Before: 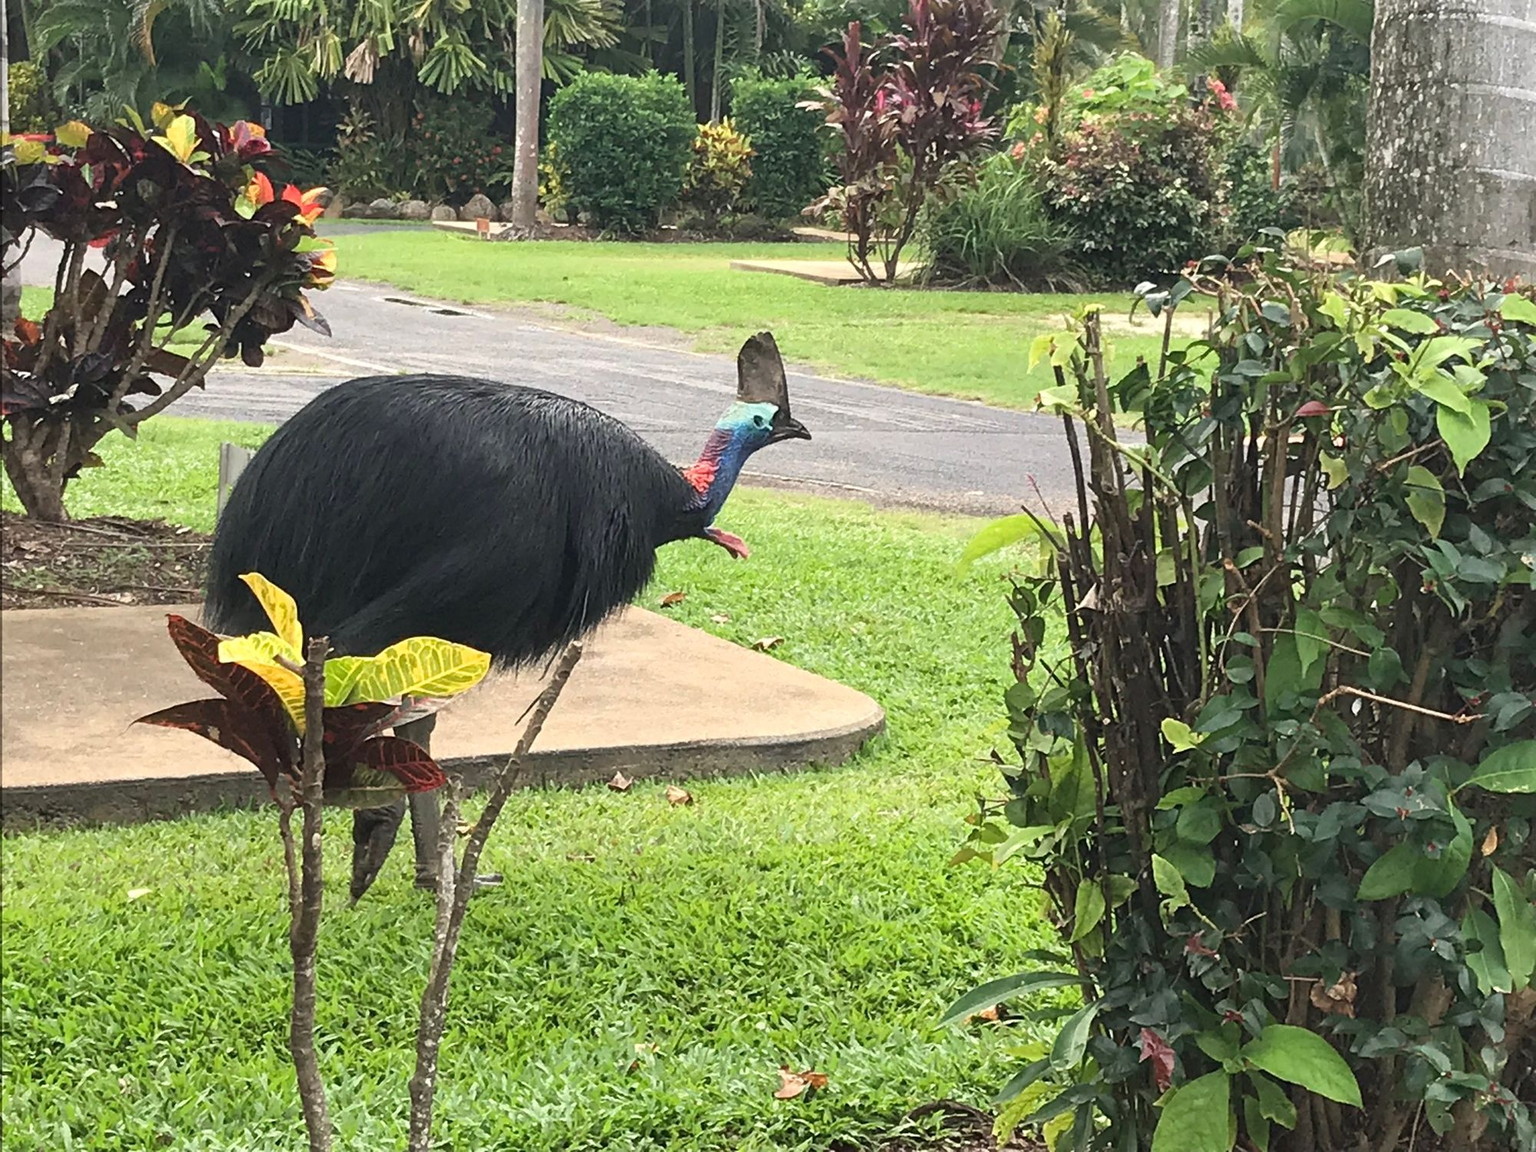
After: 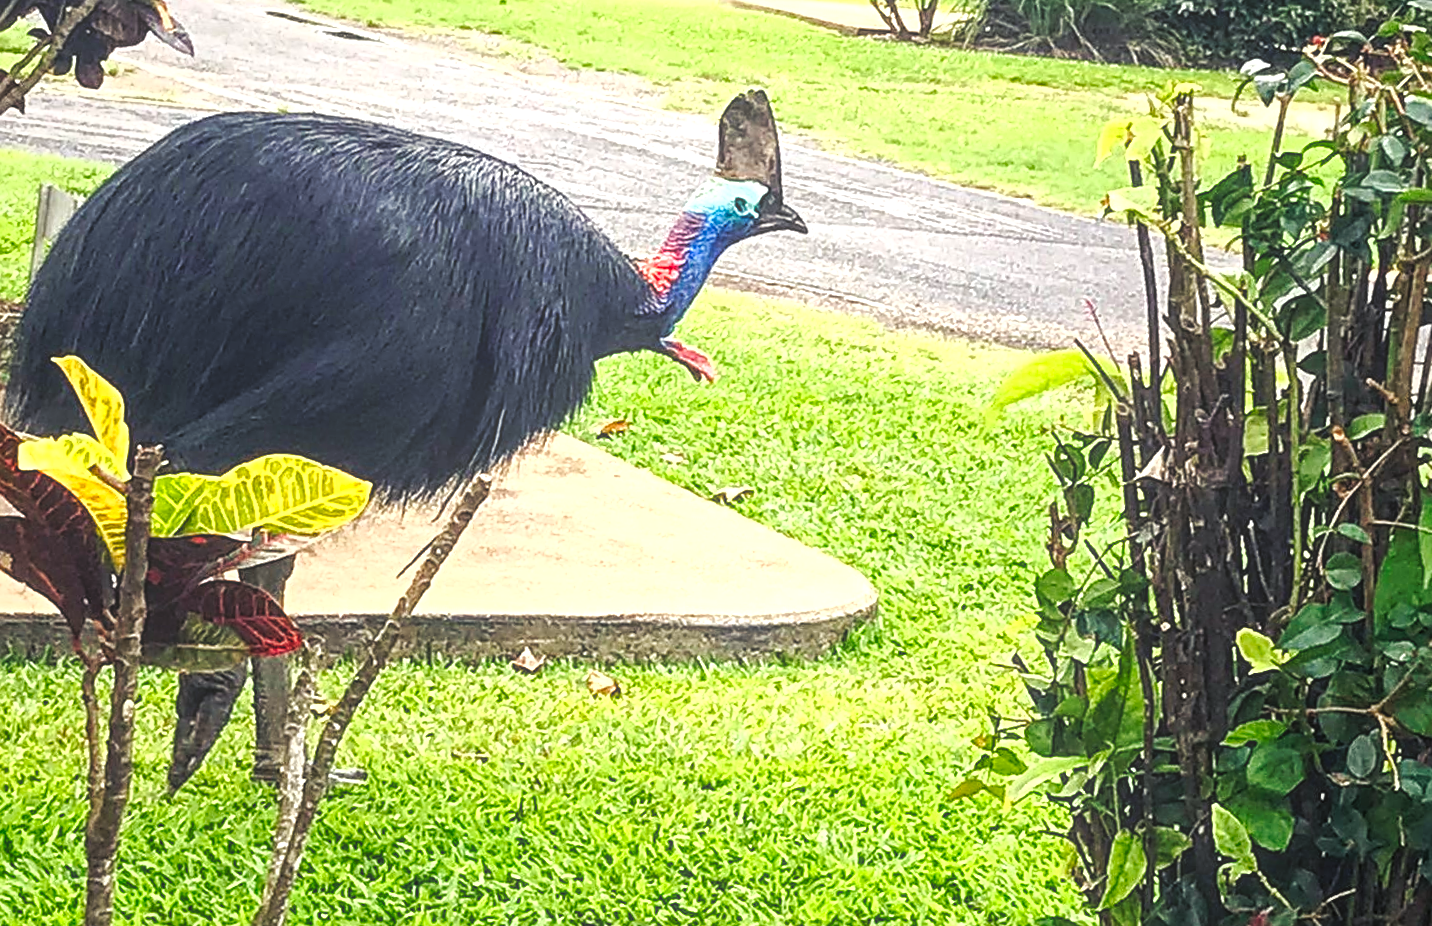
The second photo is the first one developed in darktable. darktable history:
crop and rotate: angle -4.02°, left 9.738%, top 20.44%, right 12.112%, bottom 12.156%
exposure: black level correction 0, exposure 0.694 EV, compensate highlight preservation false
local contrast: highlights 66%, shadows 33%, detail 166%, midtone range 0.2
color balance rgb: shadows lift › luminance -21.934%, shadows lift › chroma 6.521%, shadows lift › hue 268.96°, perceptual saturation grading › global saturation 20%, perceptual saturation grading › highlights -24.724%, perceptual saturation grading › shadows 50.122%
tone curve: curves: ch0 [(0, 0) (0.003, 0.006) (0.011, 0.007) (0.025, 0.01) (0.044, 0.015) (0.069, 0.023) (0.1, 0.031) (0.136, 0.045) (0.177, 0.066) (0.224, 0.098) (0.277, 0.139) (0.335, 0.194) (0.399, 0.254) (0.468, 0.346) (0.543, 0.45) (0.623, 0.56) (0.709, 0.667) (0.801, 0.78) (0.898, 0.891) (1, 1)], preserve colors none
sharpen: on, module defaults
